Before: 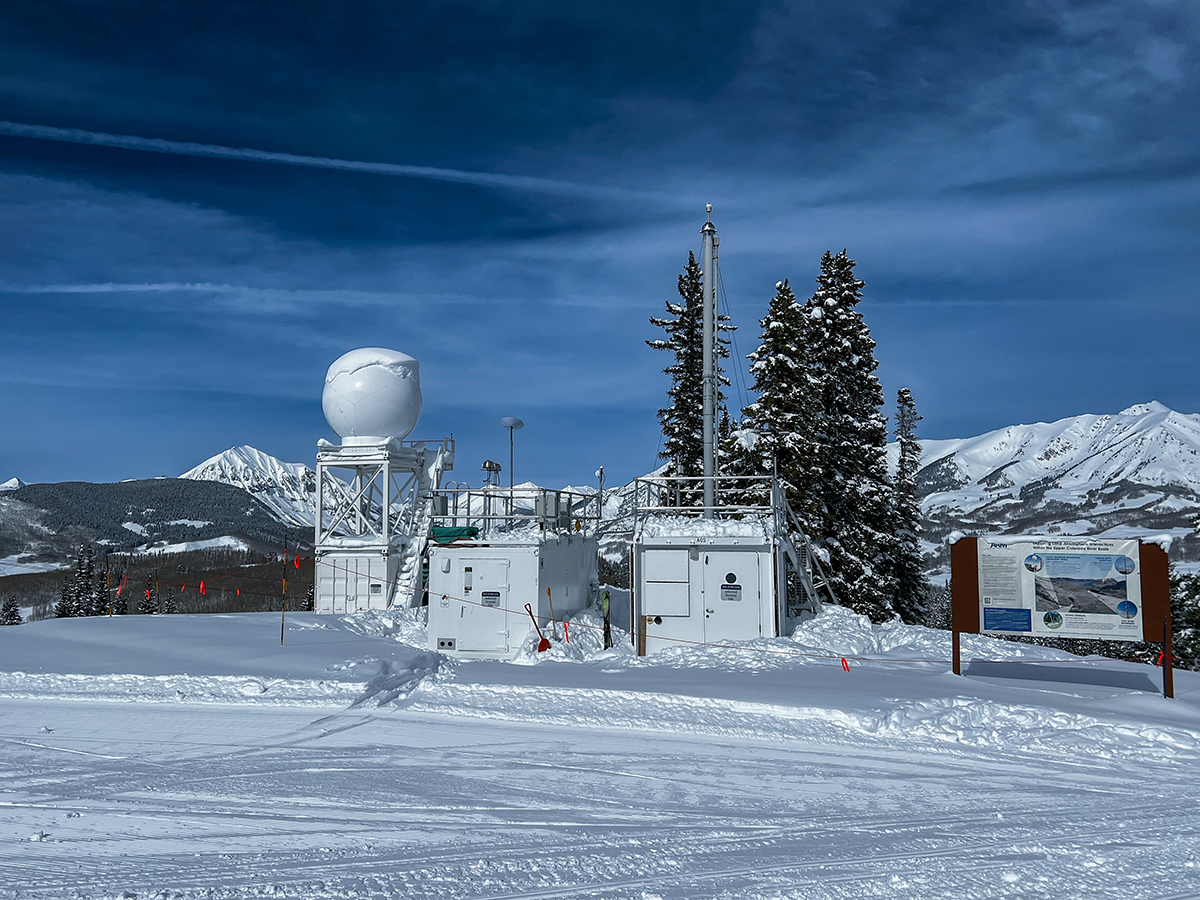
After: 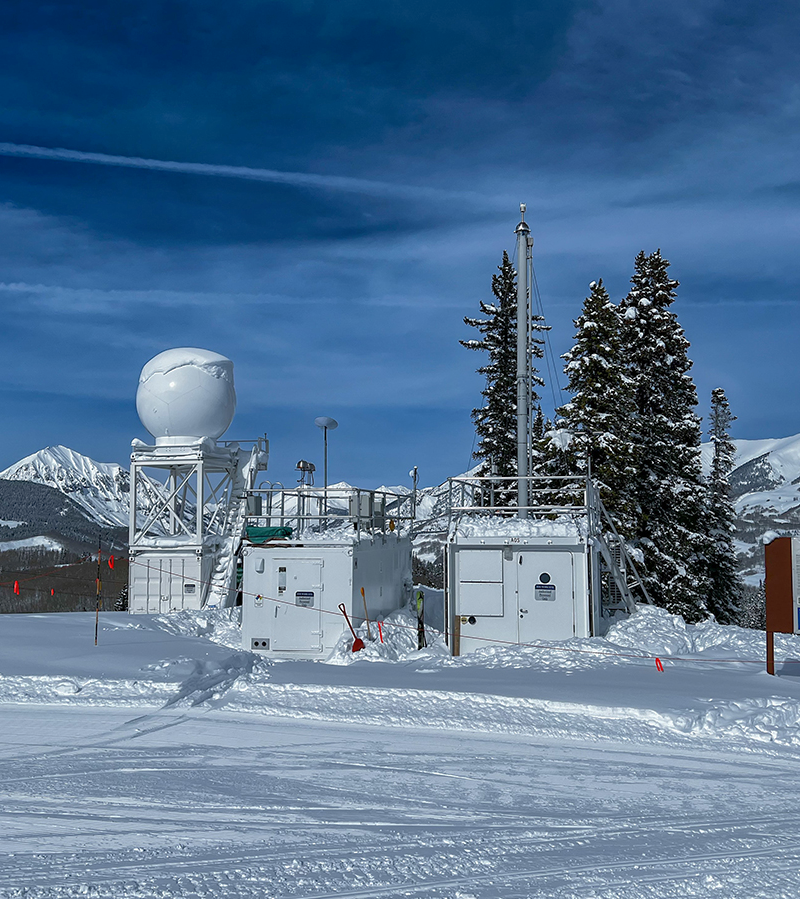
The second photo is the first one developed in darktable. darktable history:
crop and rotate: left 15.546%, right 17.787%
shadows and highlights: on, module defaults
